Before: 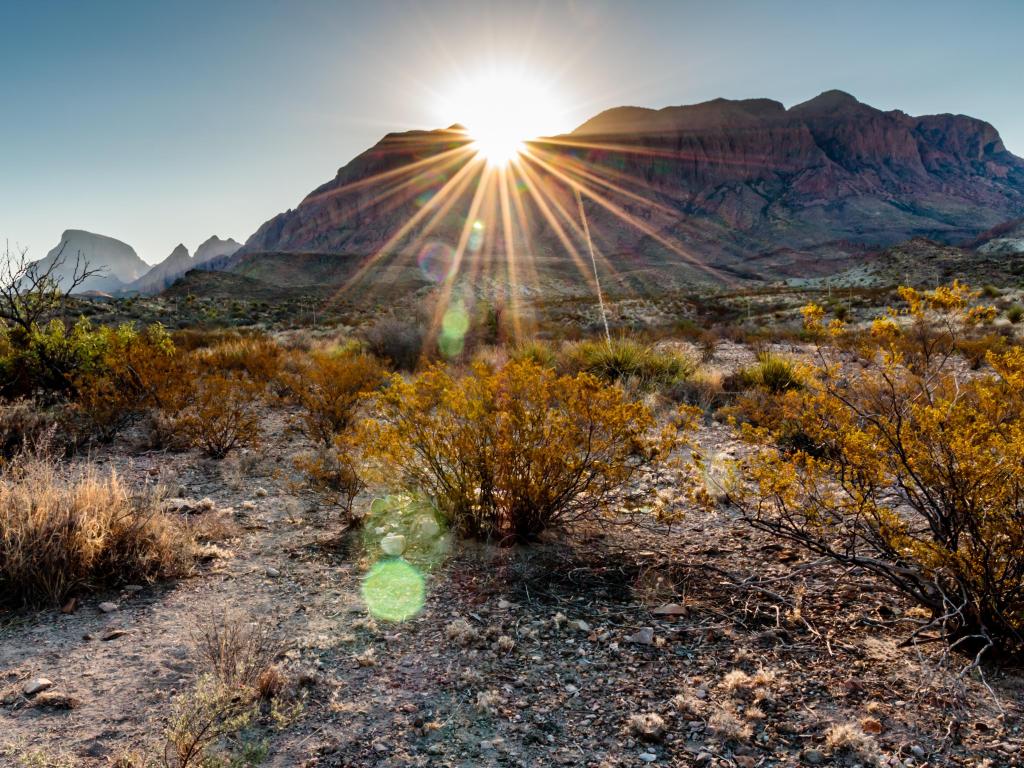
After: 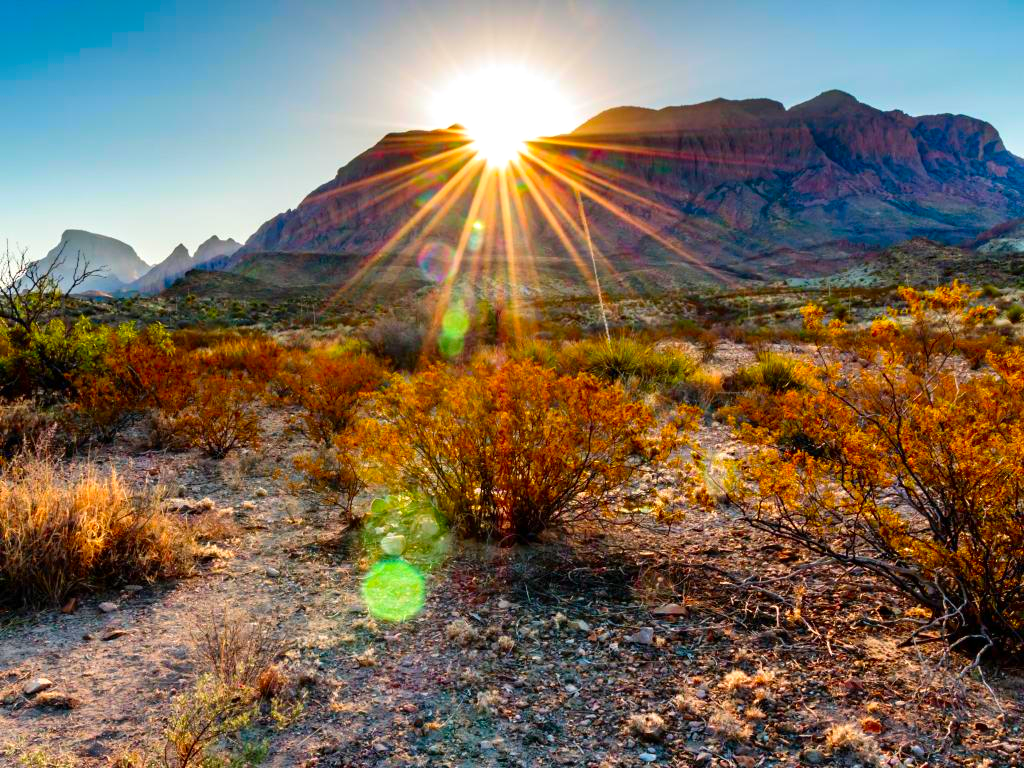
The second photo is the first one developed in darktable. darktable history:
exposure: exposure 0.206 EV, compensate highlight preservation false
color correction: highlights b* -0.003, saturation 1.85
